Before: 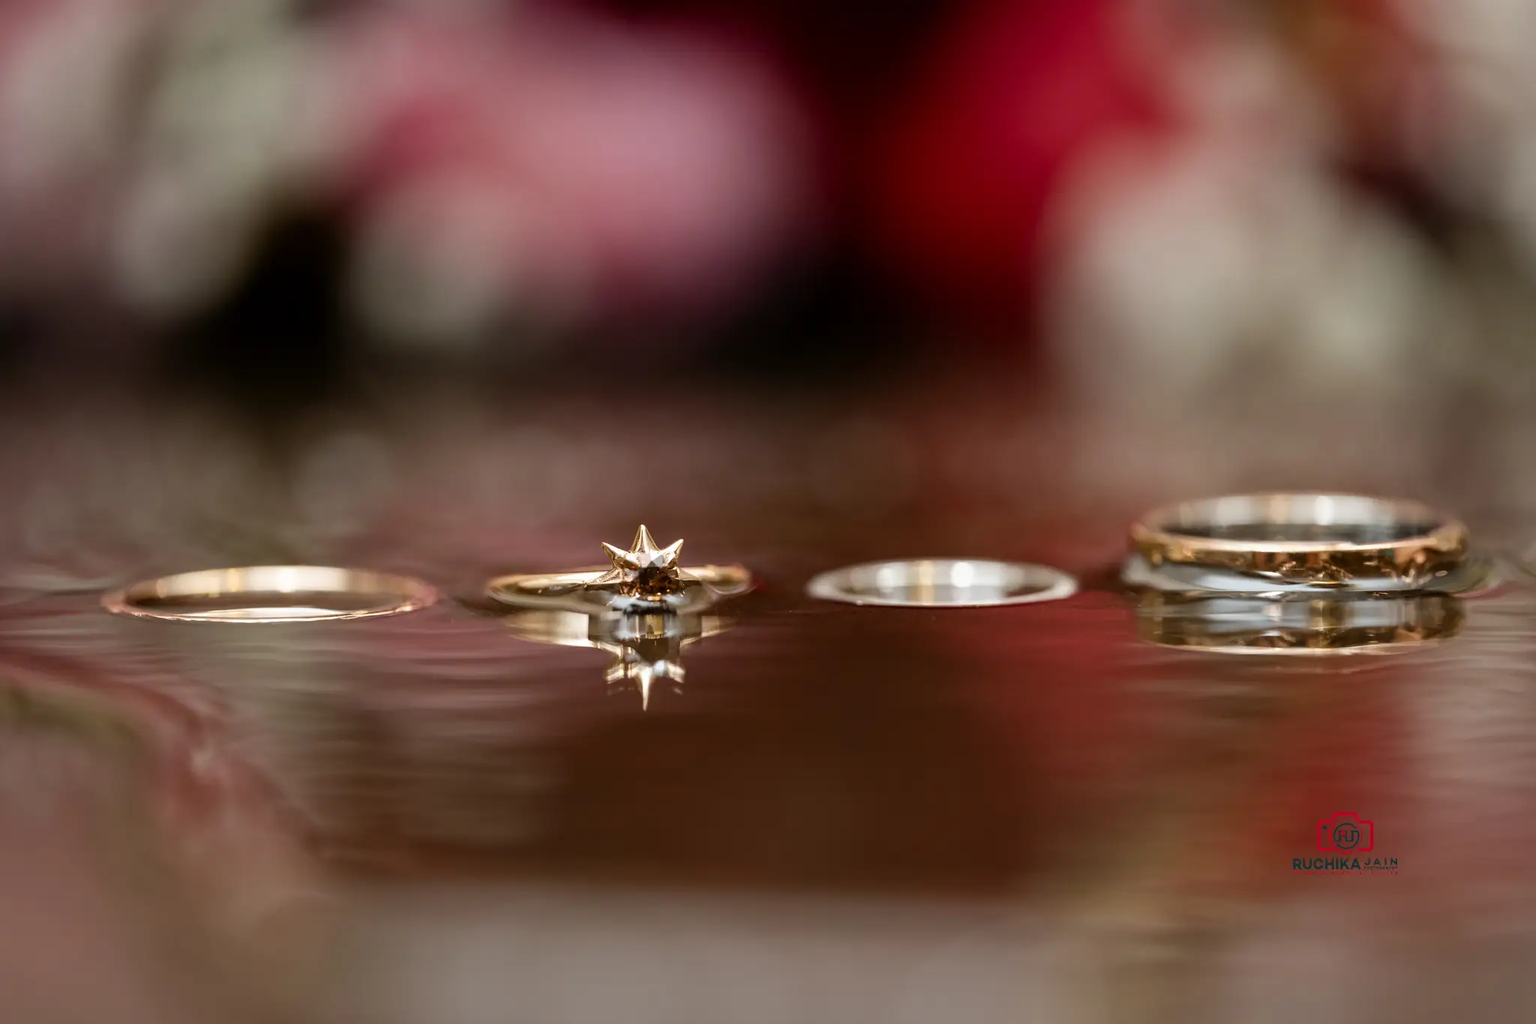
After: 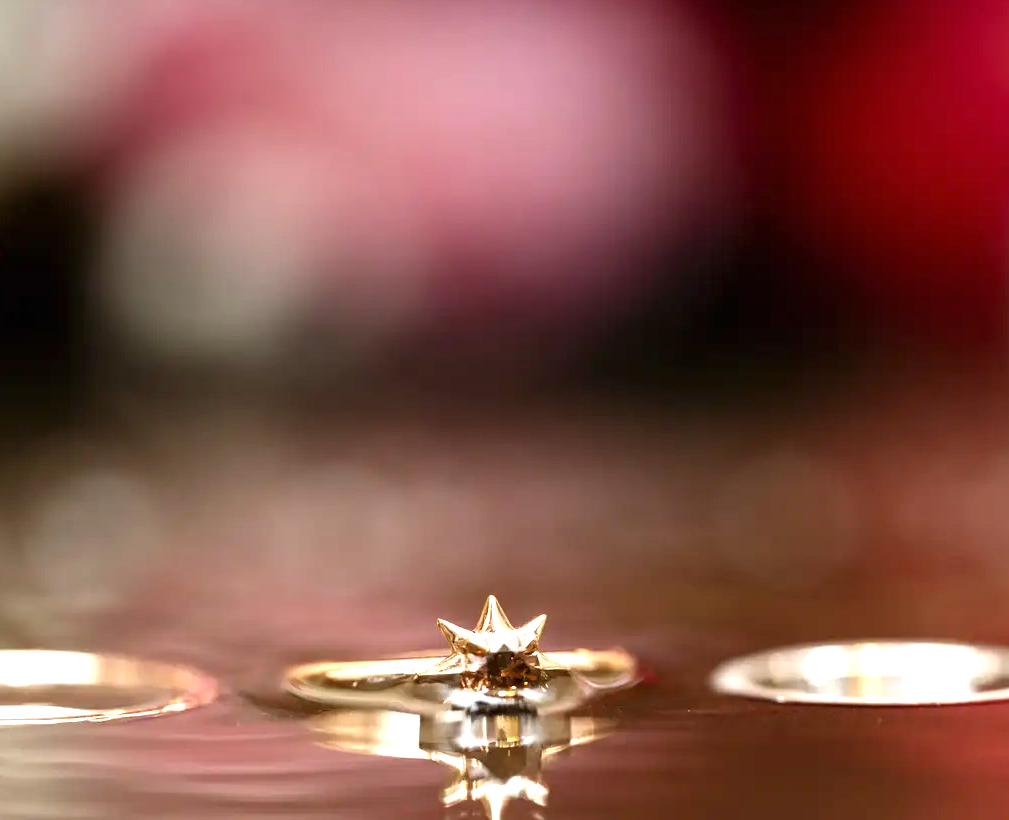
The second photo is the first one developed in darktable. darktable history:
crop: left 17.835%, top 7.675%, right 32.881%, bottom 32.213%
exposure: black level correction 0, exposure 1.3 EV, compensate exposure bias true, compensate highlight preservation false
graduated density: on, module defaults
